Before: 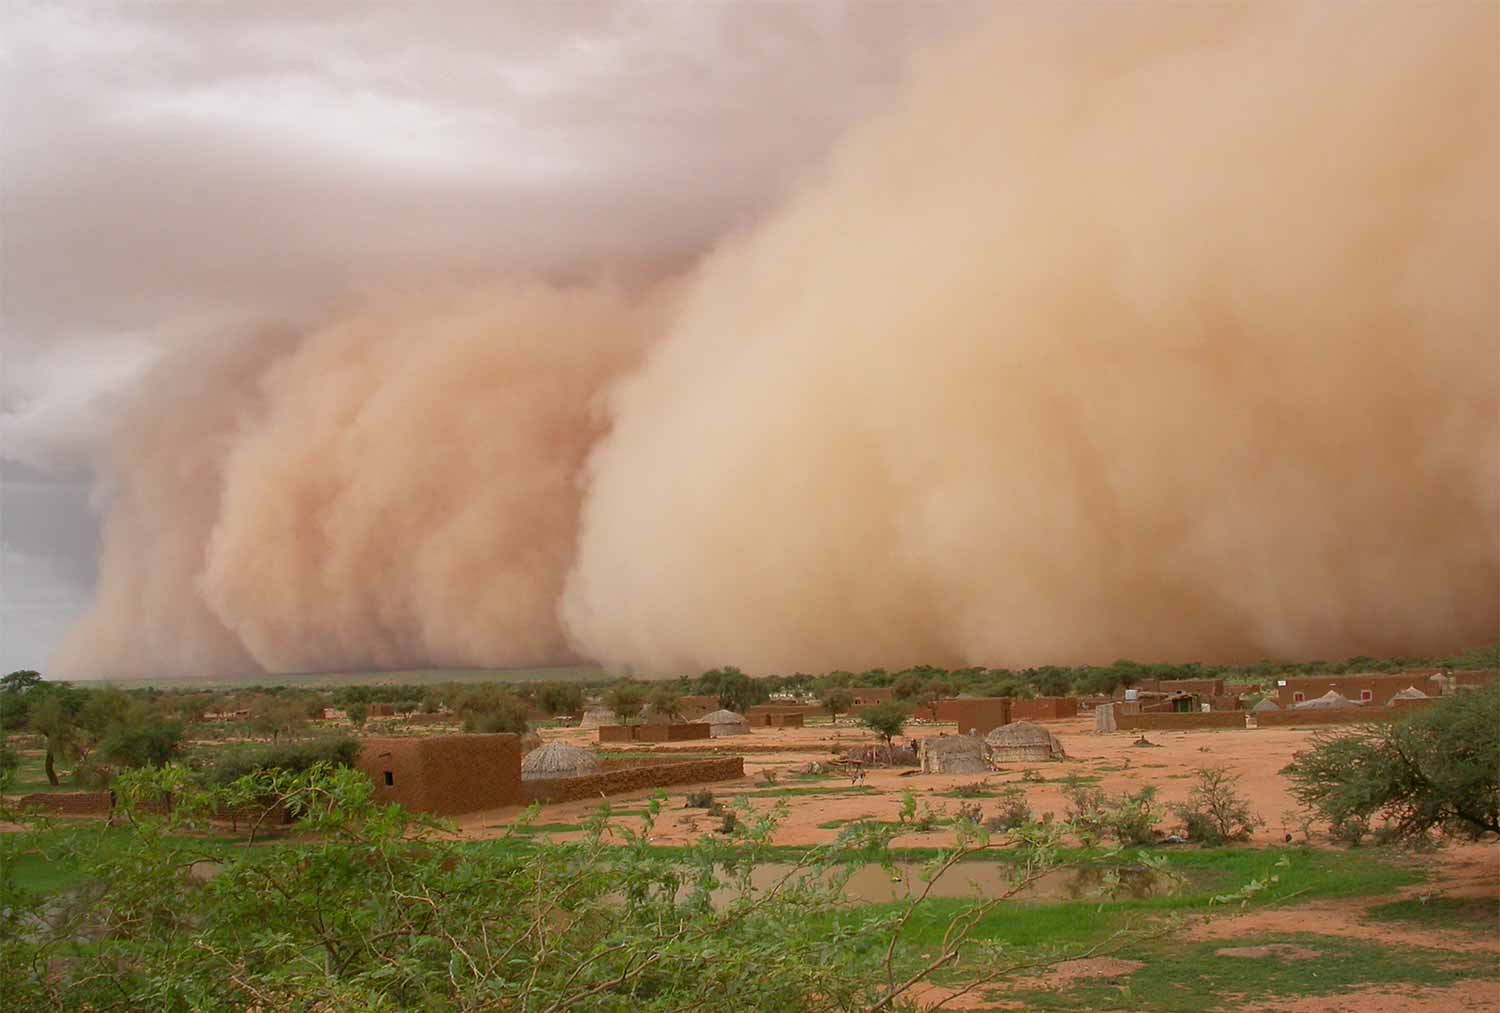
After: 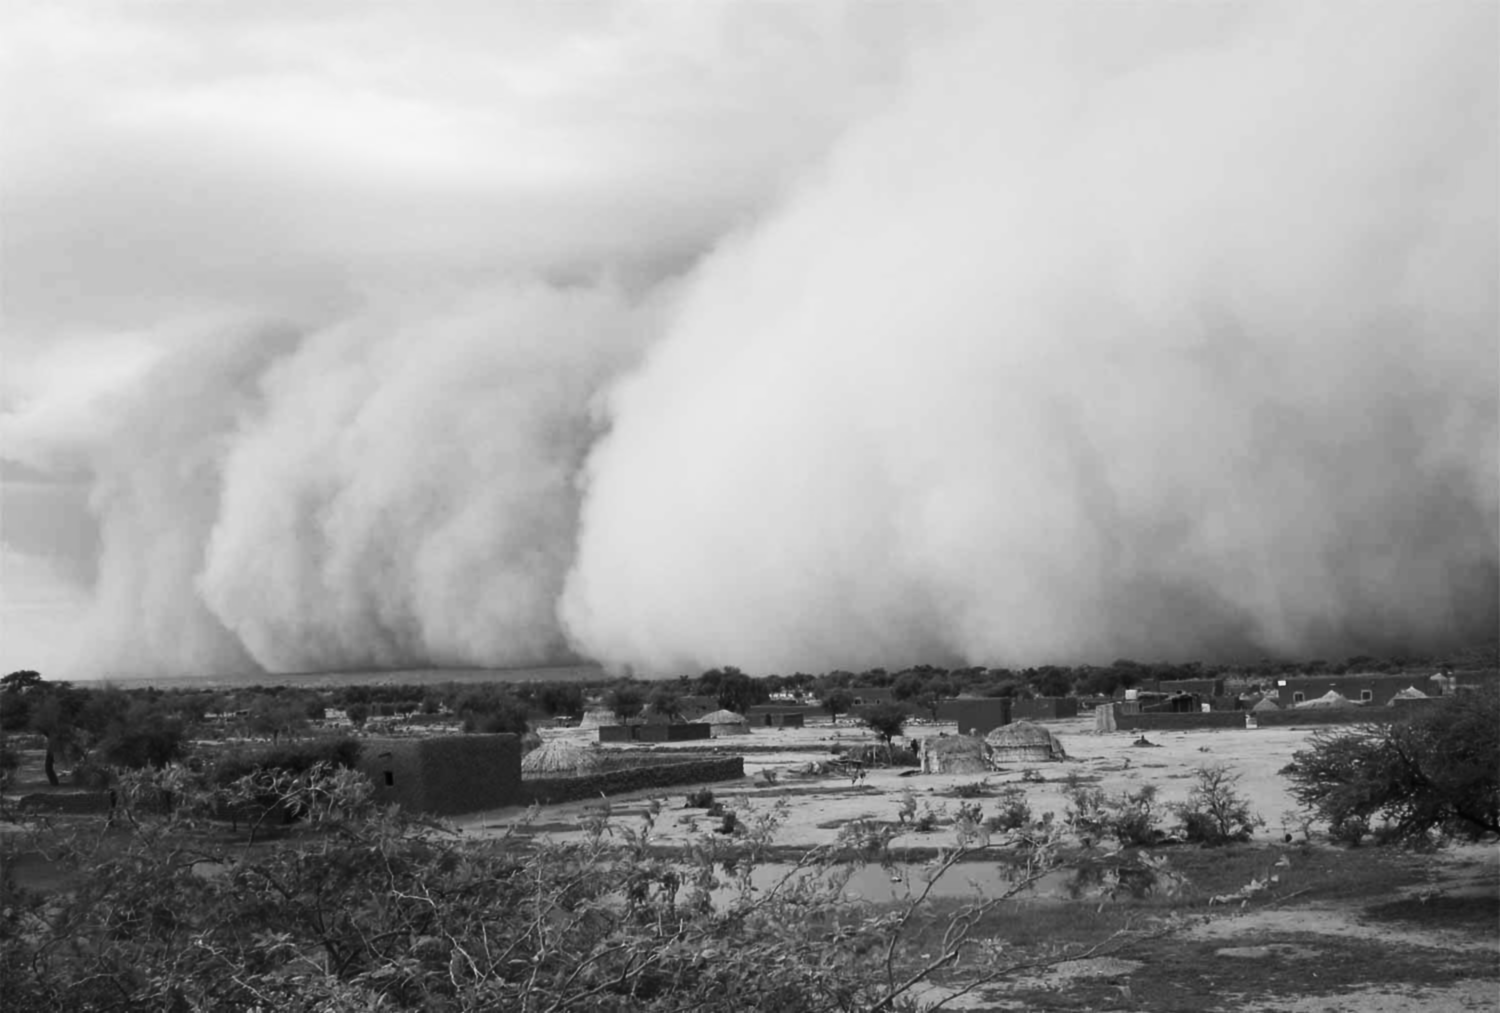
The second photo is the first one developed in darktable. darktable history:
lowpass: radius 0.76, contrast 1.56, saturation 0, unbound 0
contrast brightness saturation: contrast 0.14
